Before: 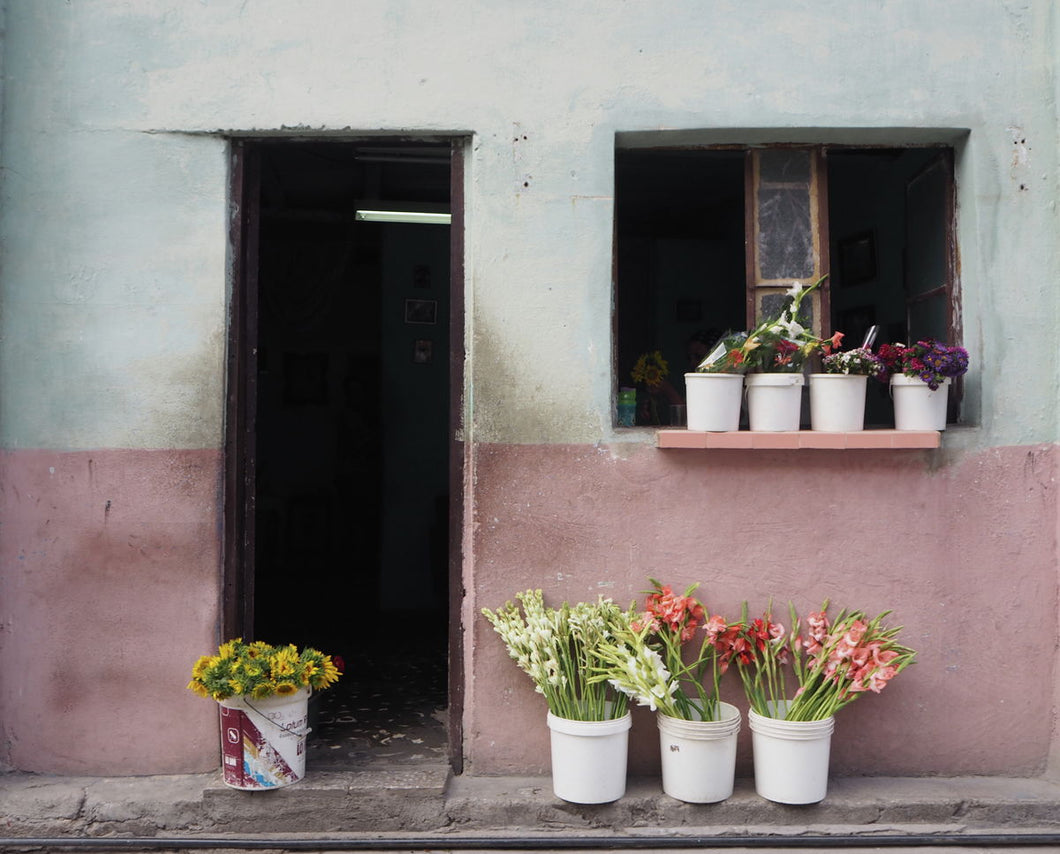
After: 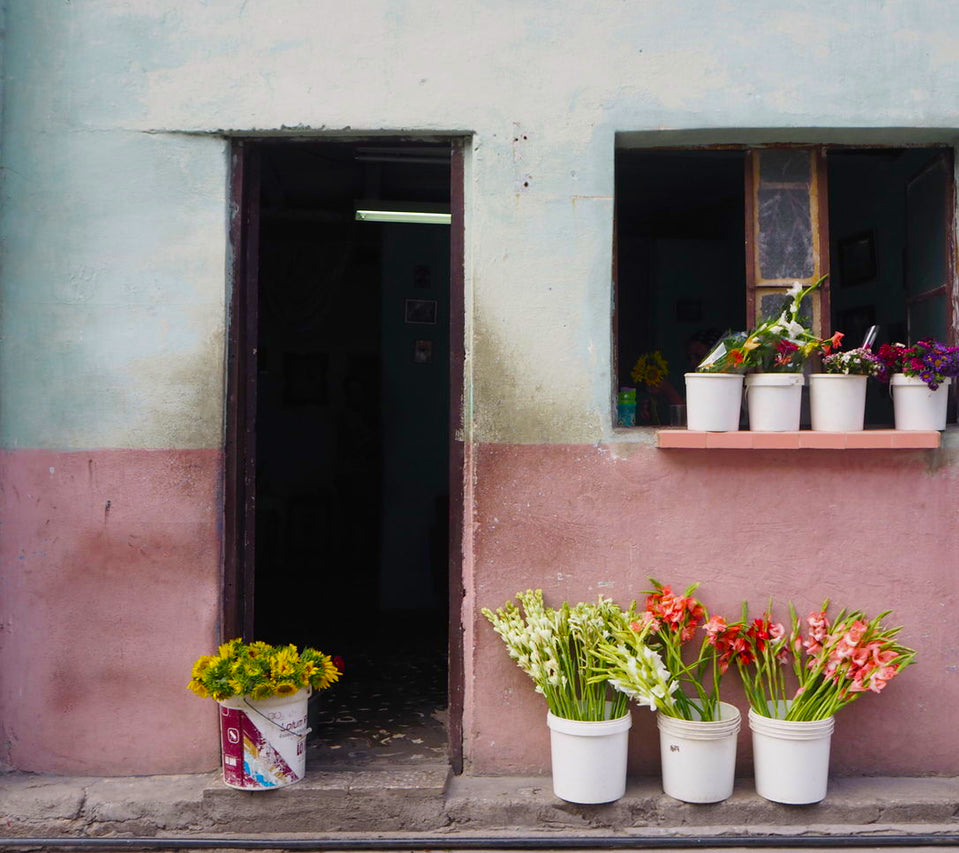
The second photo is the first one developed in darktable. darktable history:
crop: right 9.487%, bottom 0.048%
color balance rgb: highlights gain › chroma 0.266%, highlights gain › hue 330.42°, linear chroma grading › shadows 31.927%, linear chroma grading › global chroma -2.143%, linear chroma grading › mid-tones 4.271%, perceptual saturation grading › global saturation 30.708%, global vibrance 20.359%
